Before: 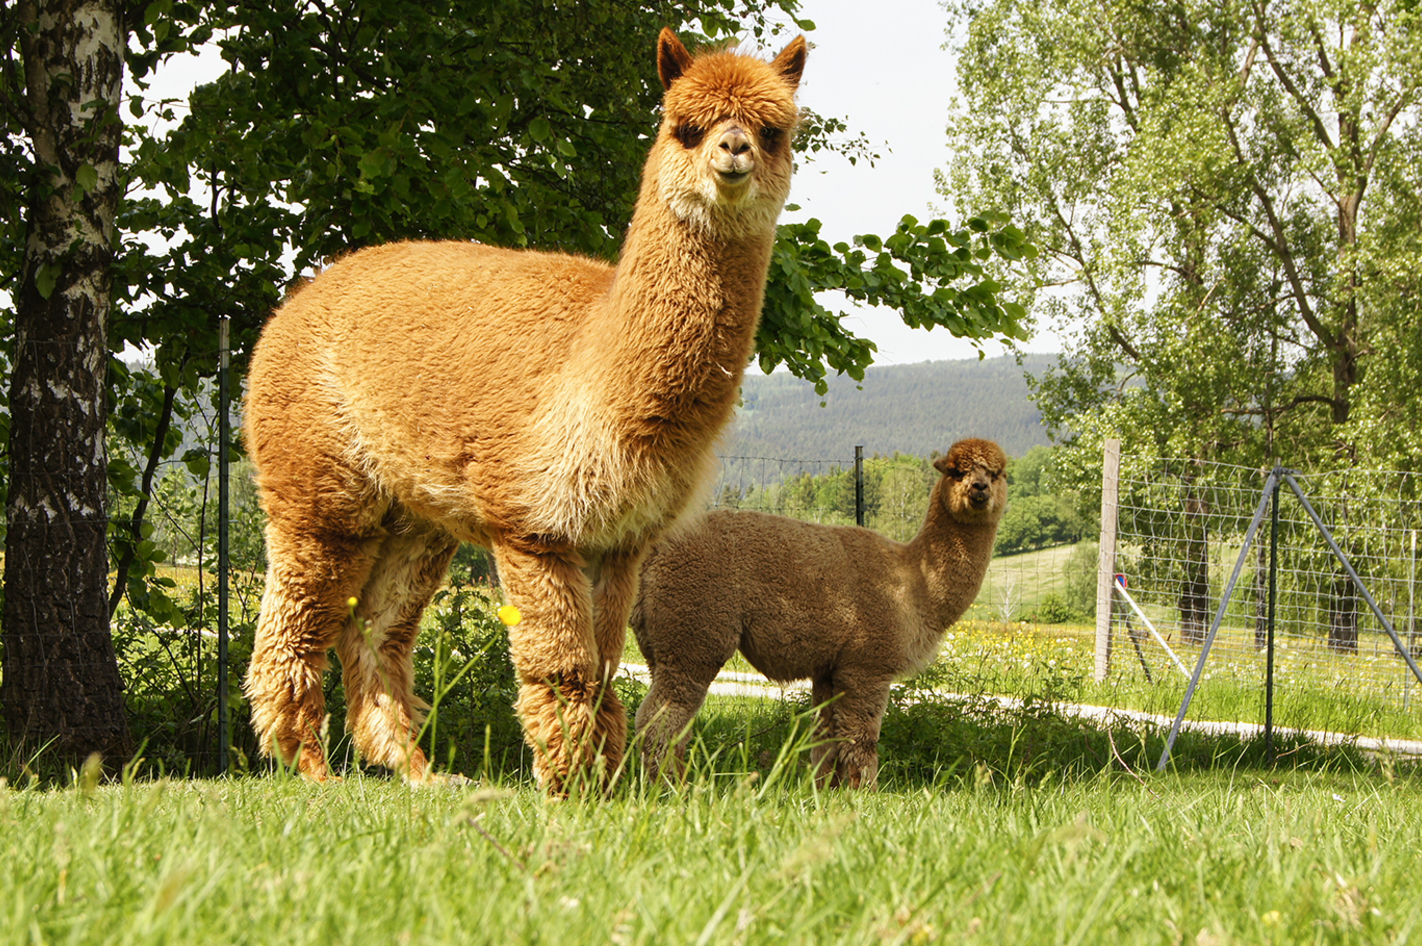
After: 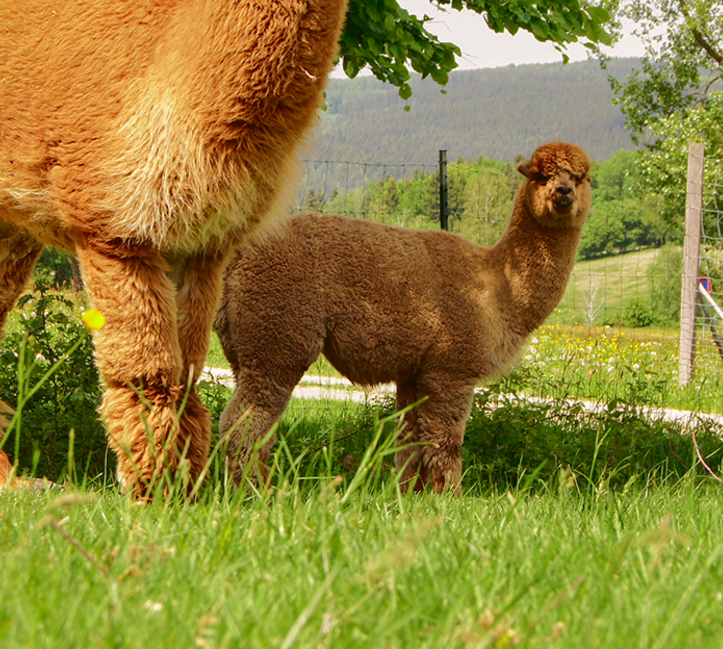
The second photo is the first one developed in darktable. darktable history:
shadows and highlights: highlights -59.96
levels: mode automatic
crop and rotate: left 29.317%, top 31.306%, right 19.824%
tone curve: curves: ch0 [(0, 0.013) (0.175, 0.11) (0.337, 0.304) (0.498, 0.485) (0.78, 0.742) (0.993, 0.954)]; ch1 [(0, 0) (0.294, 0.184) (0.359, 0.34) (0.362, 0.35) (0.43, 0.41) (0.469, 0.463) (0.495, 0.502) (0.54, 0.563) (0.612, 0.641) (1, 1)]; ch2 [(0, 0) (0.44, 0.437) (0.495, 0.502) (0.524, 0.534) (0.557, 0.56) (0.634, 0.654) (0.728, 0.722) (1, 1)], color space Lab, independent channels, preserve colors none
